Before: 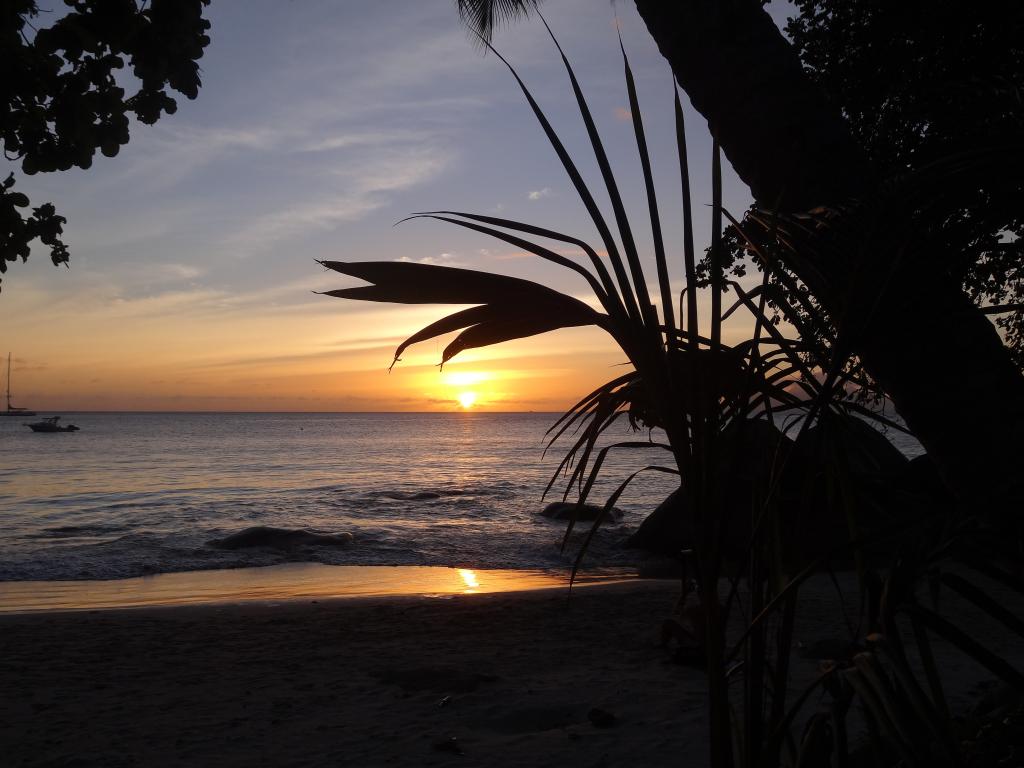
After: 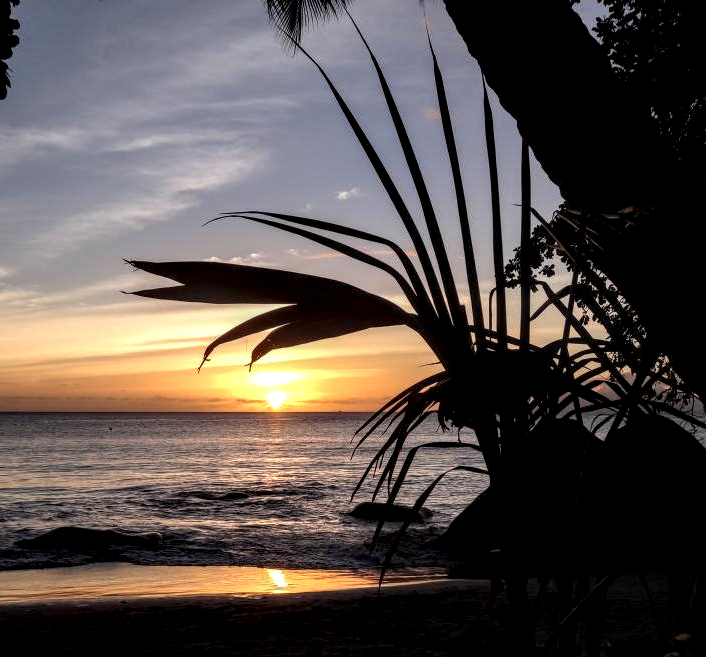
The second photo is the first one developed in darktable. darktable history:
crop: left 18.685%, right 12.308%, bottom 14.373%
local contrast: highlights 21%, detail 195%
